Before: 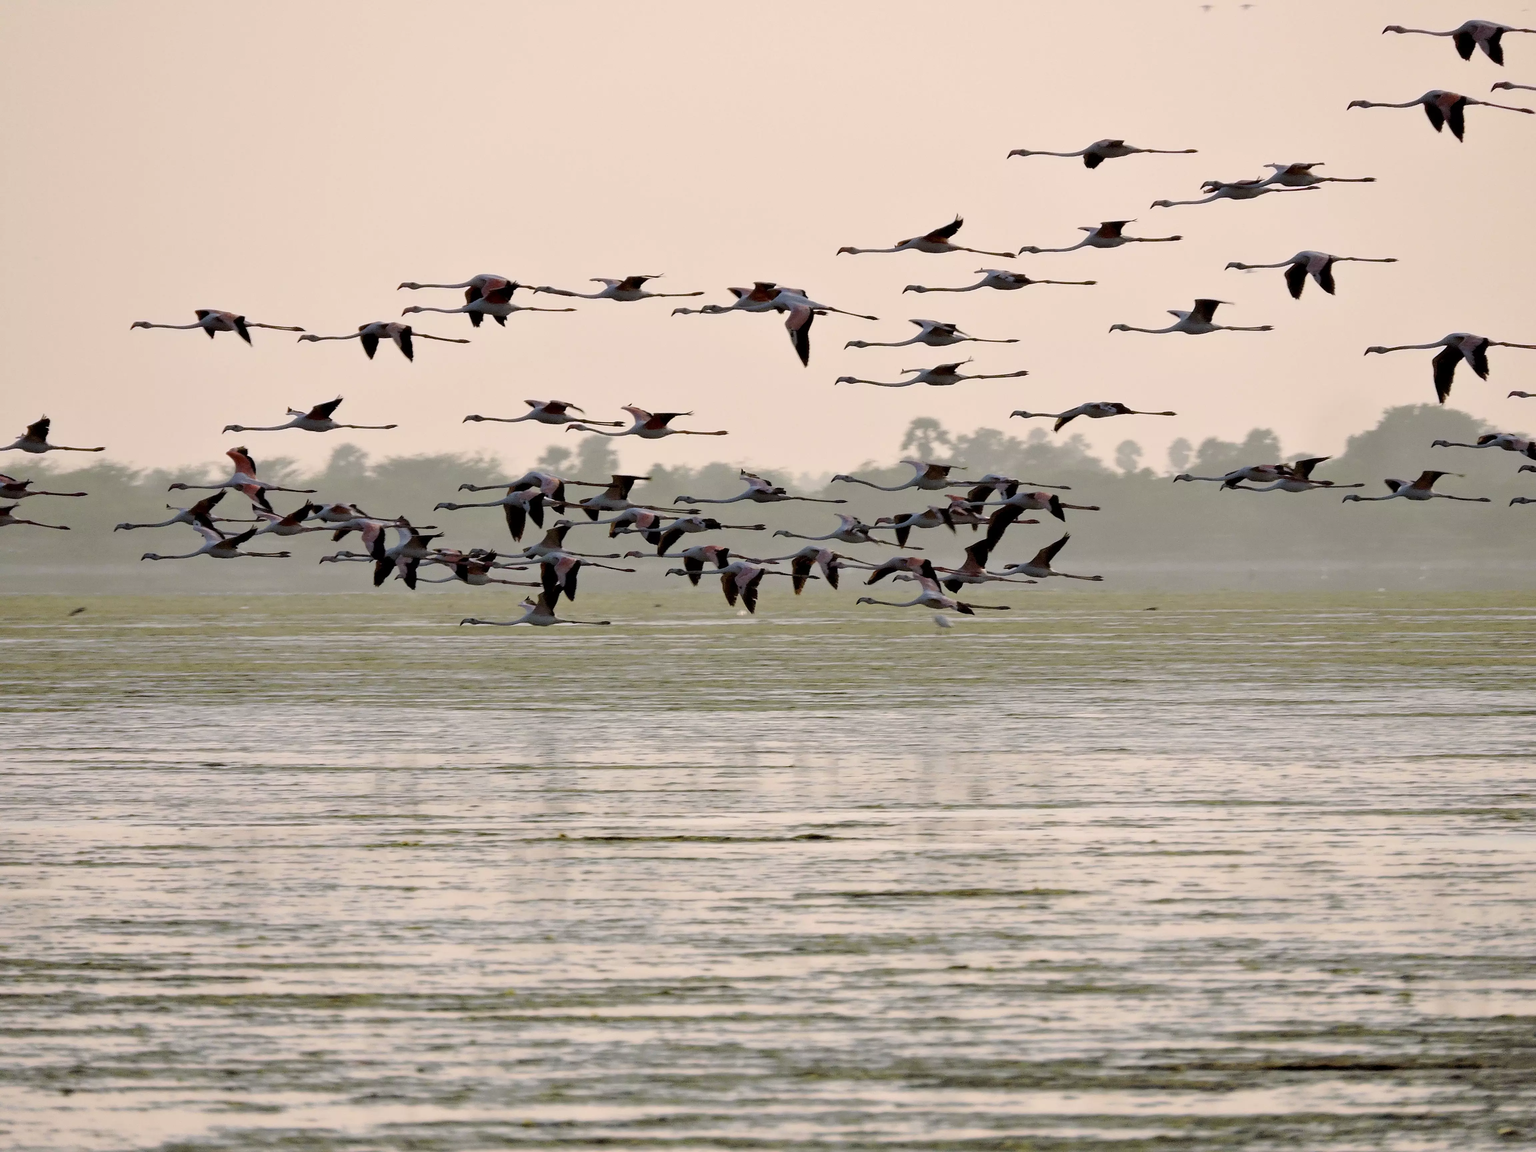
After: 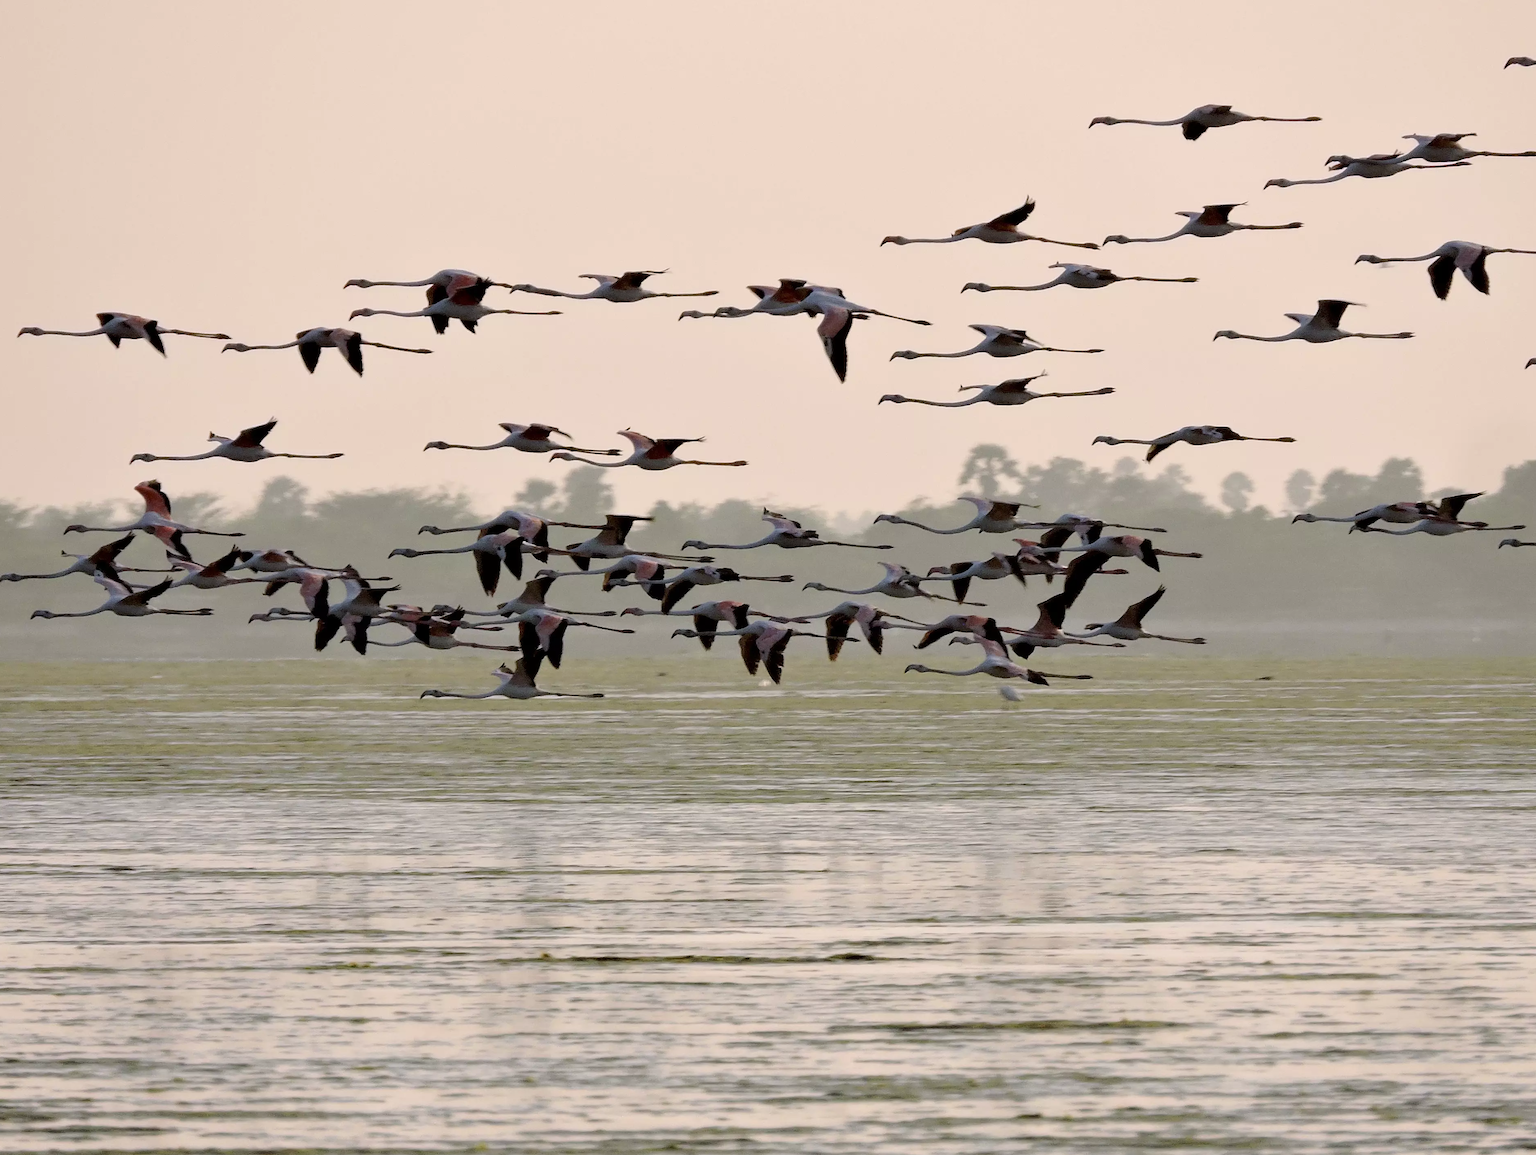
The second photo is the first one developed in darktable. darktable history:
crop and rotate: left 7.582%, top 4.7%, right 10.565%, bottom 13.176%
